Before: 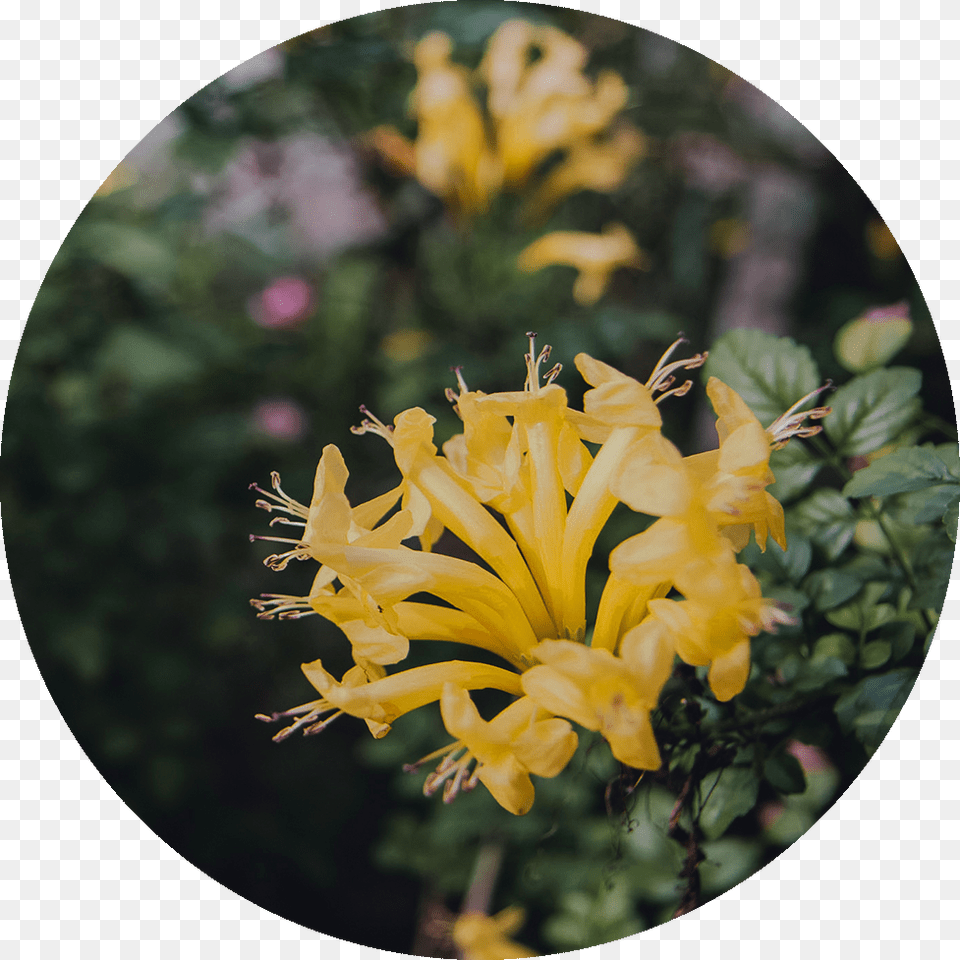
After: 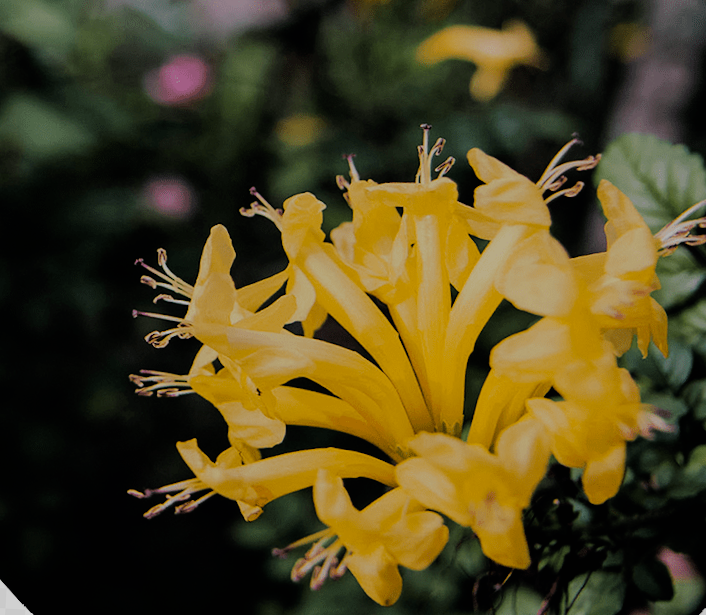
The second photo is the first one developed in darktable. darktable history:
crop and rotate: angle -3.36°, left 9.717%, top 20.456%, right 12.457%, bottom 11.819%
shadows and highlights: shadows 0.522, highlights 39.68
tone equalizer: on, module defaults
contrast brightness saturation: contrast 0.04, saturation 0.16
exposure: exposure -0.172 EV, compensate exposure bias true, compensate highlight preservation false
filmic rgb: black relative exposure -6.1 EV, white relative exposure 6.95 EV, threshold 5.95 EV, hardness 2.24, color science v6 (2022), iterations of high-quality reconstruction 0, enable highlight reconstruction true
